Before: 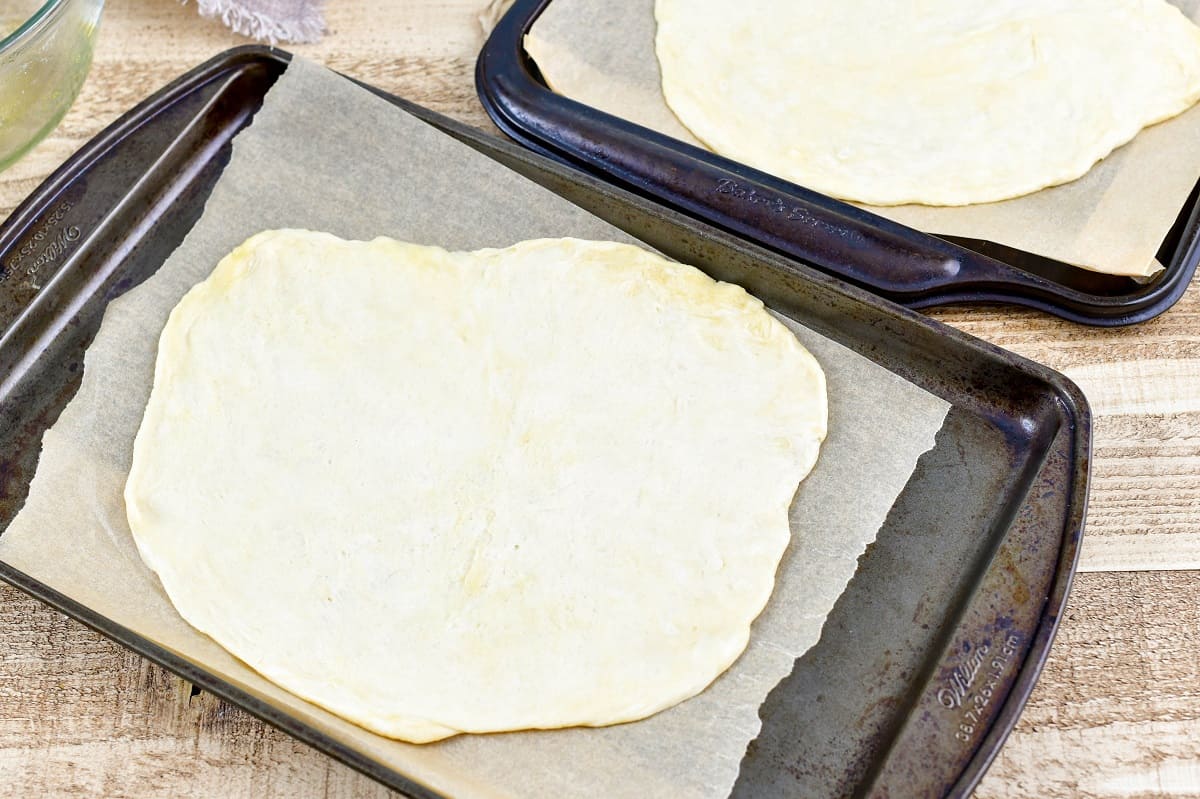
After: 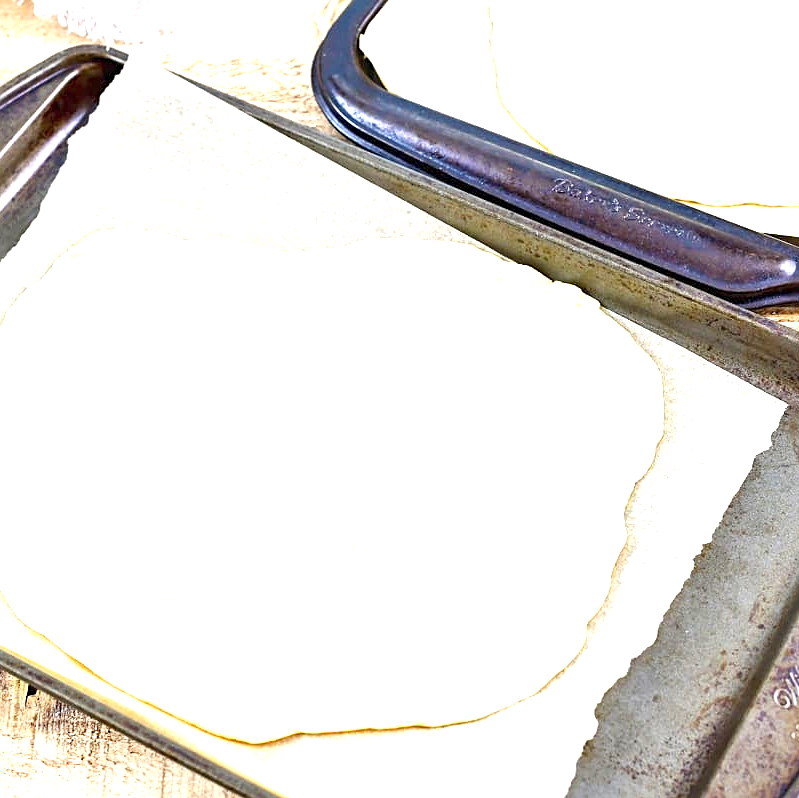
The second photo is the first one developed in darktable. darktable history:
exposure: black level correction 0, exposure 1.676 EV, compensate highlight preservation false
color balance rgb: perceptual saturation grading › global saturation 0.084%, contrast -10.235%
crop and rotate: left 13.671%, right 19.699%
sharpen: radius 2.485, amount 0.34
